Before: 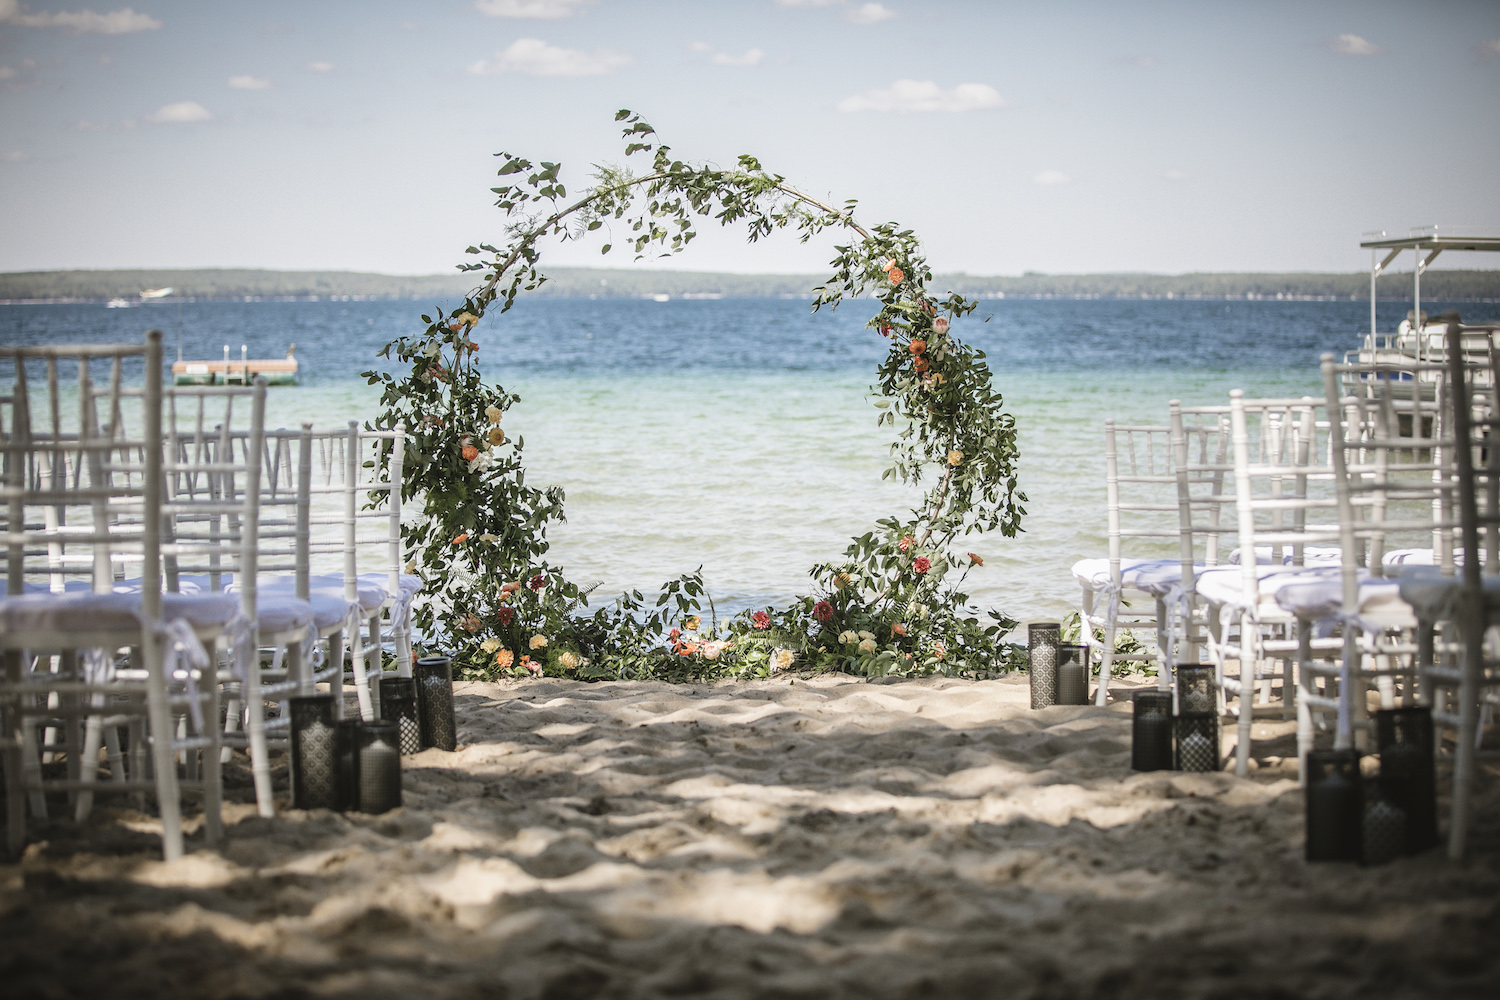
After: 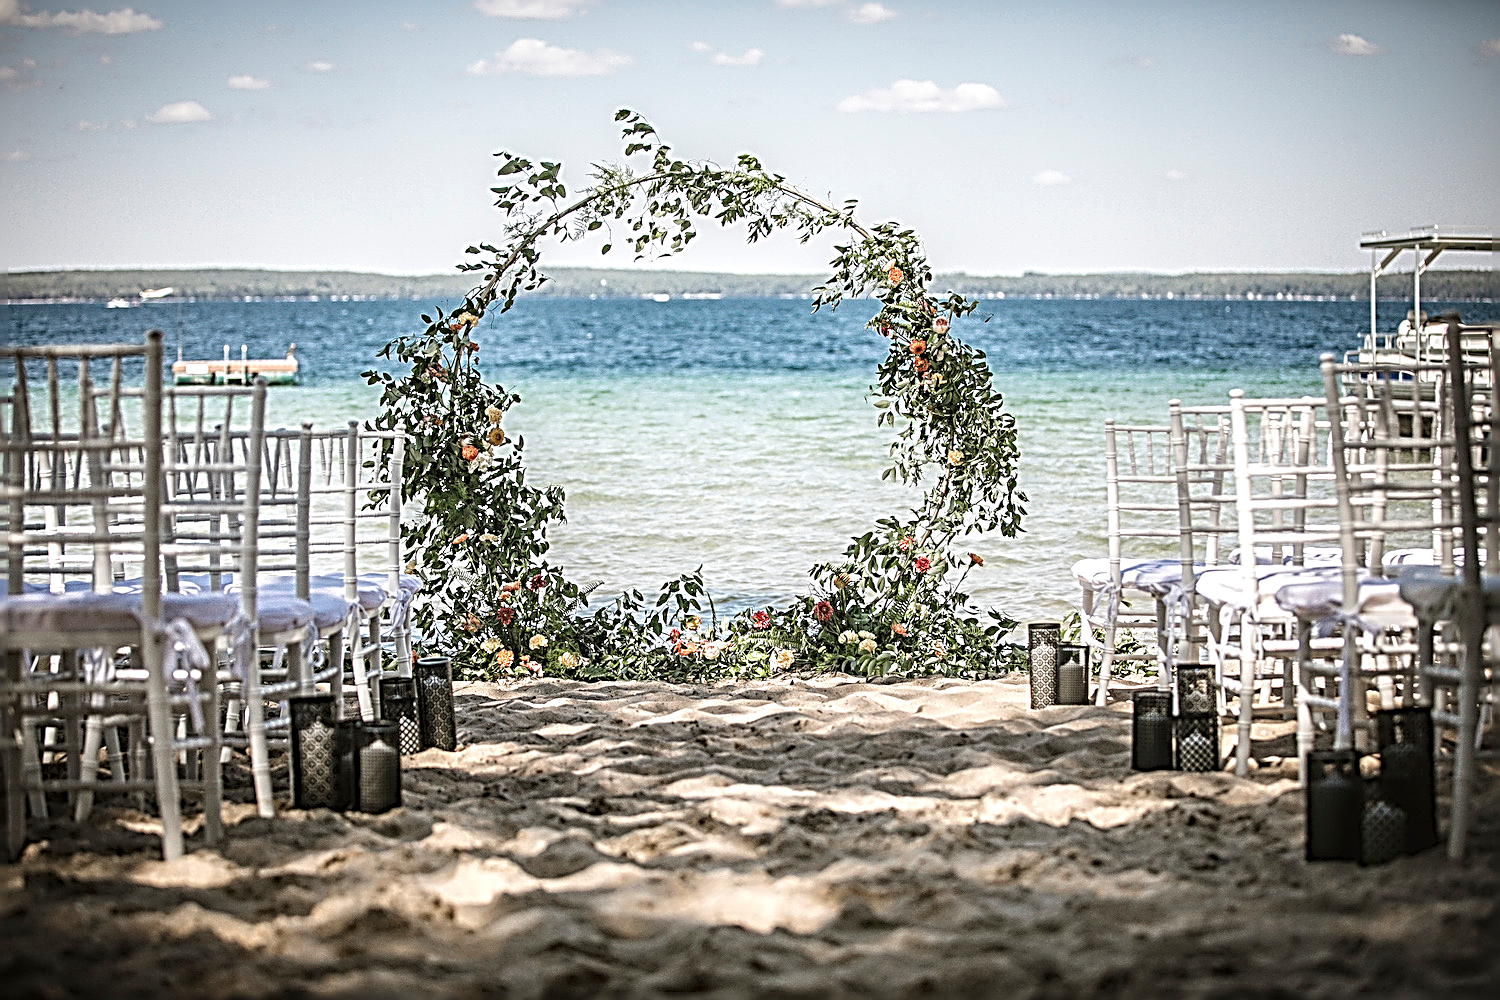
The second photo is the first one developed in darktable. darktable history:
sharpen: radius 3.149, amount 1.736
local contrast: detail 130%
exposure: exposure 0.172 EV, compensate highlight preservation false
